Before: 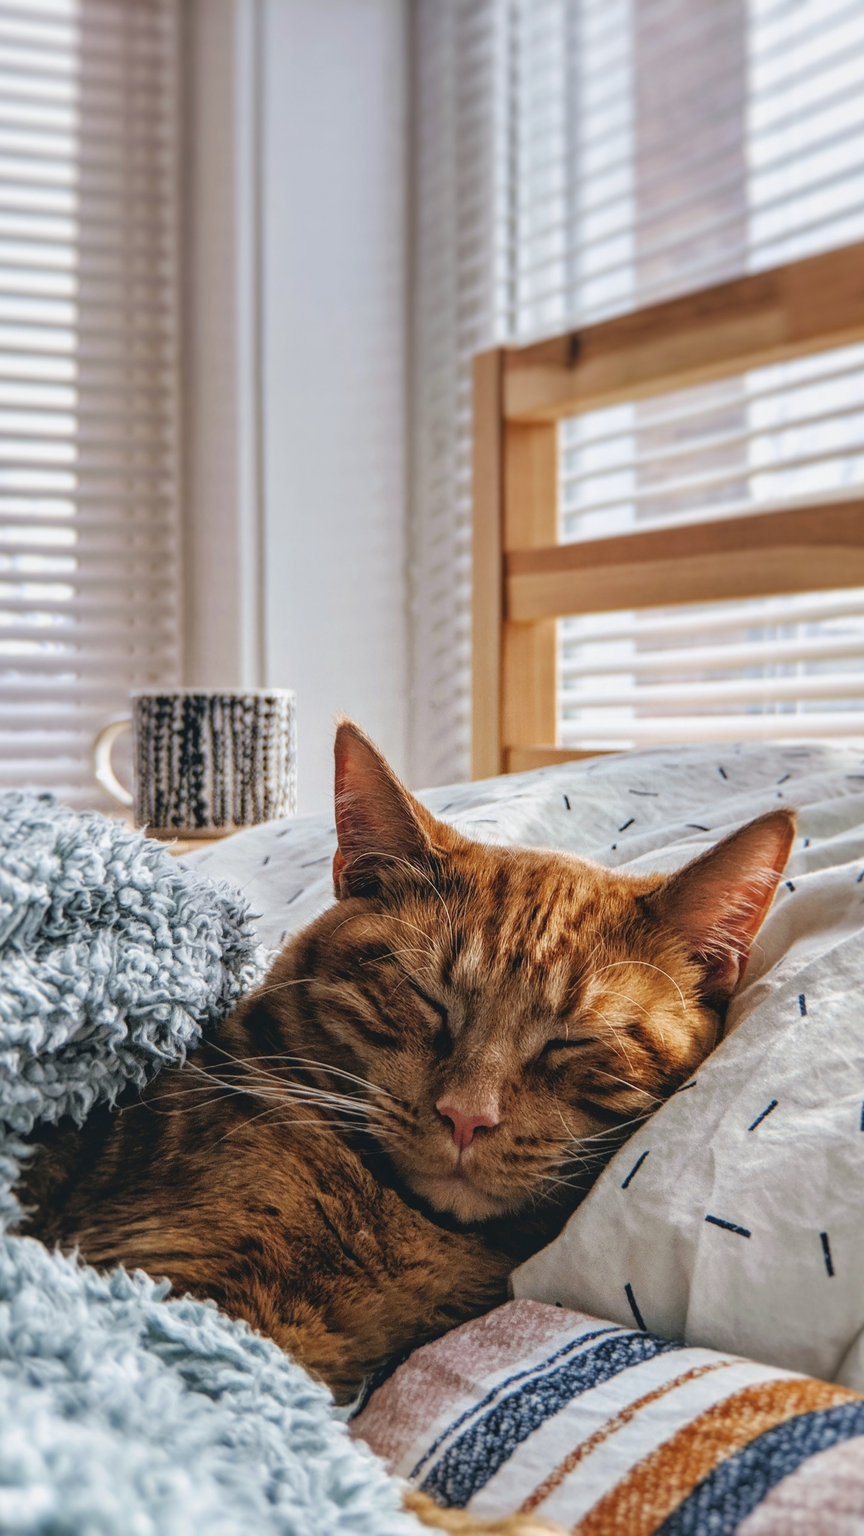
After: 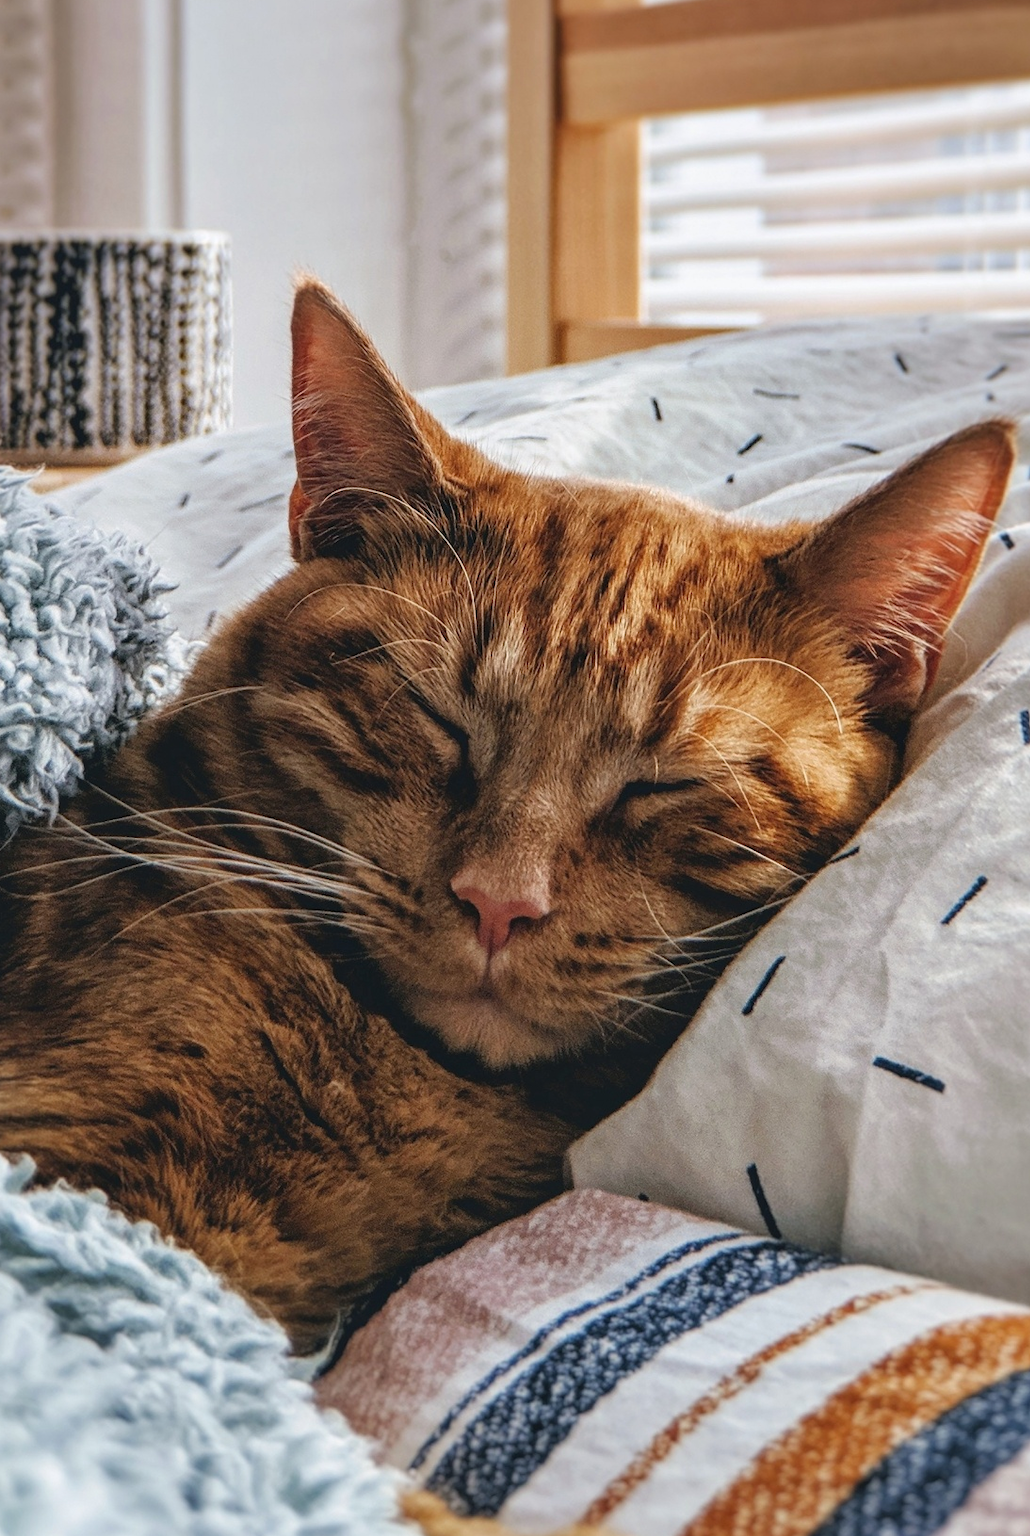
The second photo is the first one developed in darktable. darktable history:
crop and rotate: left 17.236%, top 35.275%, right 6.762%, bottom 0.982%
shadows and highlights: shadows 11.12, white point adjustment 1.34, highlights -1.68, soften with gaussian
